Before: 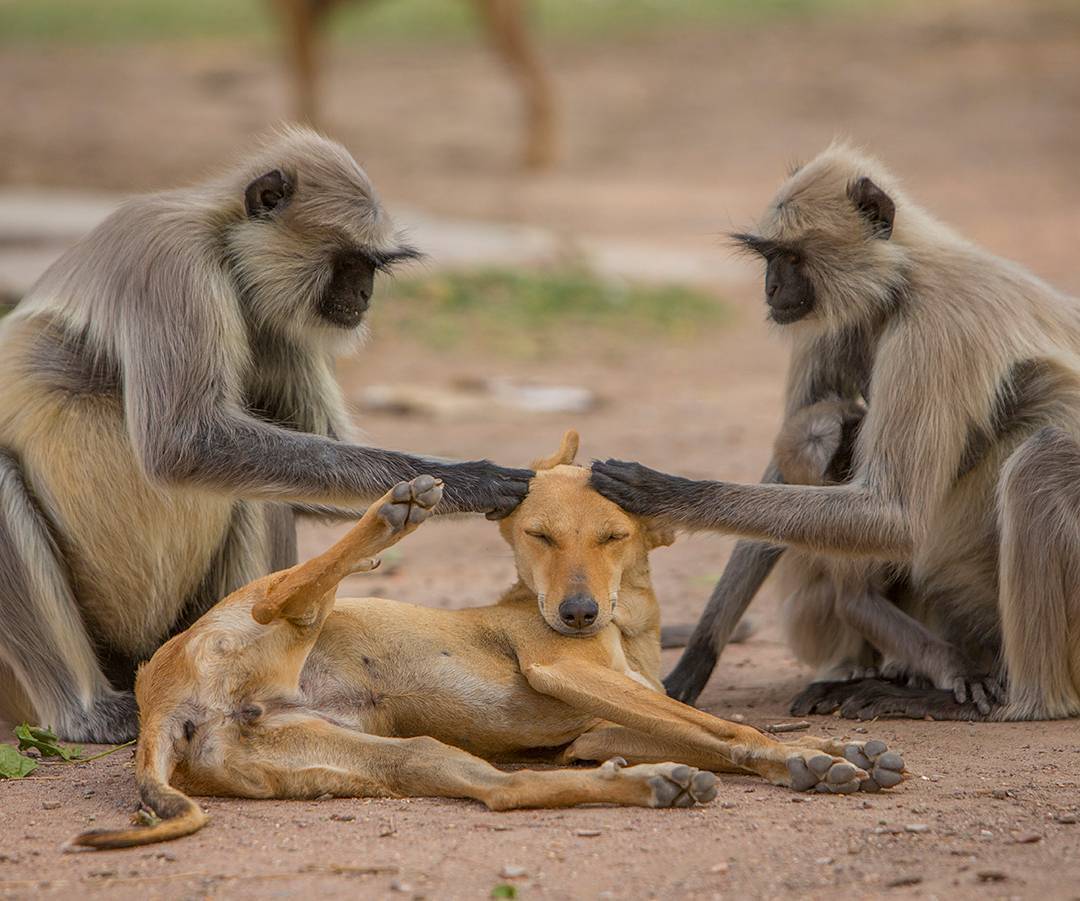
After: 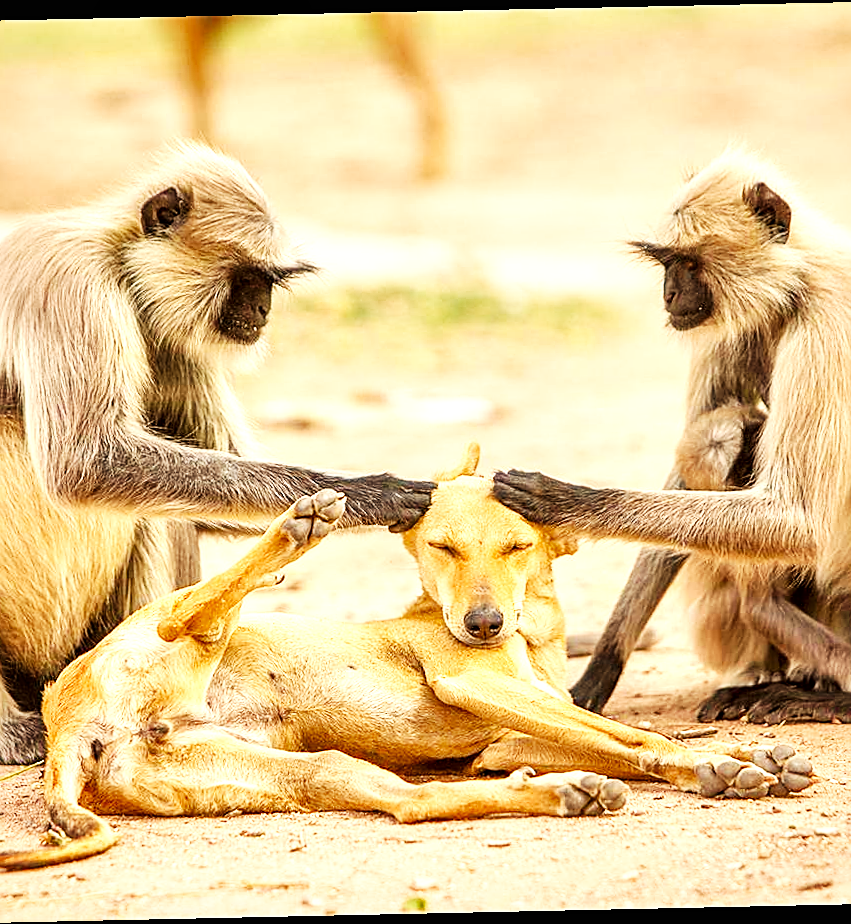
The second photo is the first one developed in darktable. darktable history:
local contrast: mode bilateral grid, contrast 25, coarseness 60, detail 151%, midtone range 0.2
crop: left 9.88%, right 12.664%
sharpen: on, module defaults
rotate and perspective: rotation -1.24°, automatic cropping off
exposure: black level correction 0, exposure 0.6 EV, compensate highlight preservation false
white balance: red 1.123, blue 0.83
base curve: curves: ch0 [(0, 0) (0.007, 0.004) (0.027, 0.03) (0.046, 0.07) (0.207, 0.54) (0.442, 0.872) (0.673, 0.972) (1, 1)], preserve colors none
